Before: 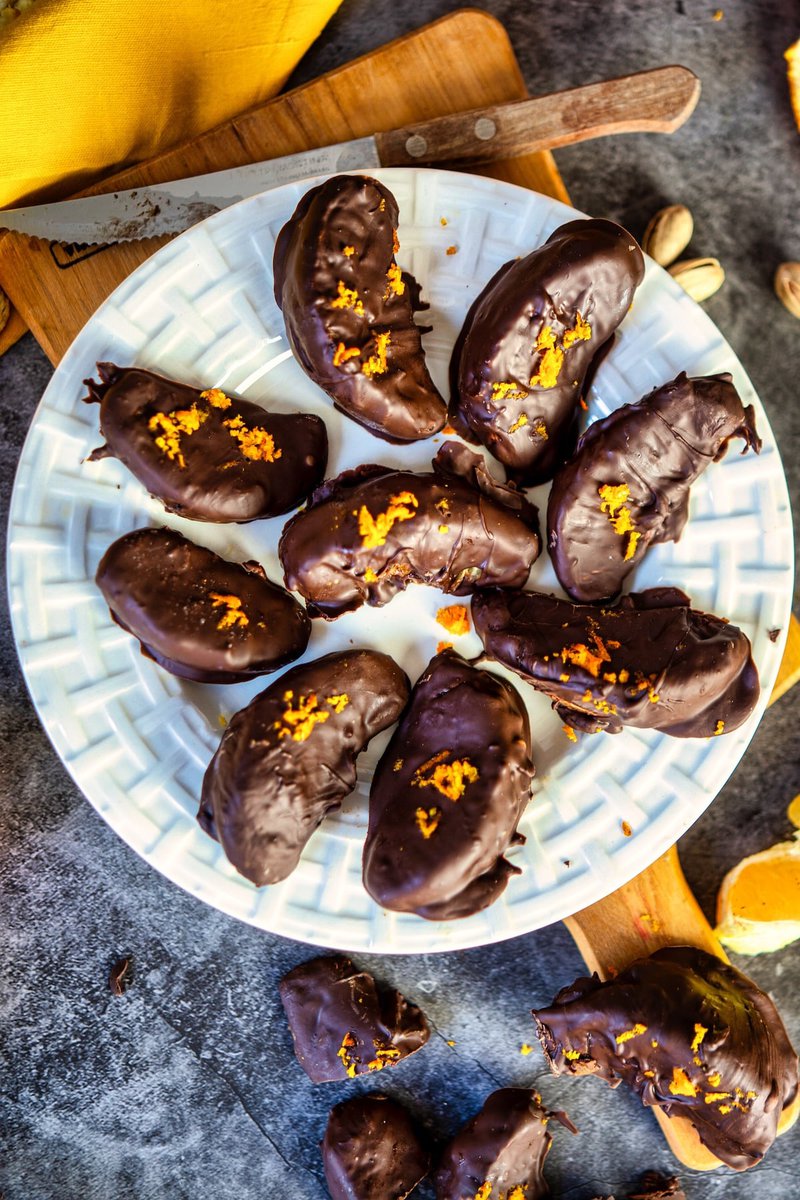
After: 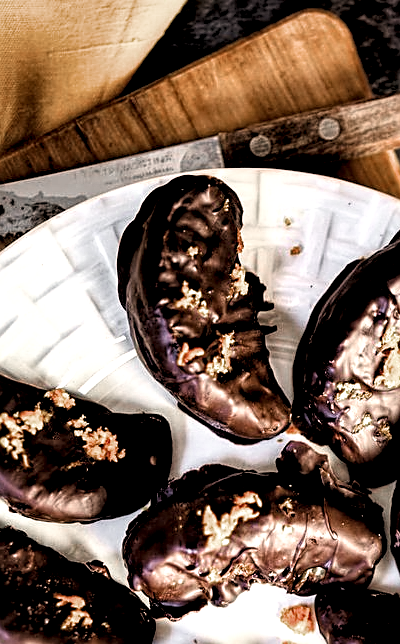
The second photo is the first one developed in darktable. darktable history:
crop: left 19.503%, right 30.374%, bottom 46.31%
sharpen: on, module defaults
color correction: highlights a* 5.51, highlights b* 5.15, saturation 0.65
filmic rgb: black relative exposure -3.47 EV, white relative exposure 2.27 EV, hardness 3.4
color zones: curves: ch0 [(0, 0.48) (0.209, 0.398) (0.305, 0.332) (0.429, 0.493) (0.571, 0.5) (0.714, 0.5) (0.857, 0.5) (1, 0.48)]; ch1 [(0, 0.736) (0.143, 0.625) (0.225, 0.371) (0.429, 0.256) (0.571, 0.241) (0.714, 0.213) (0.857, 0.48) (1, 0.736)]; ch2 [(0, 0.448) (0.143, 0.498) (0.286, 0.5) (0.429, 0.5) (0.571, 0.5) (0.714, 0.5) (0.857, 0.5) (1, 0.448)]
local contrast: highlights 102%, shadows 101%, detail 200%, midtone range 0.2
